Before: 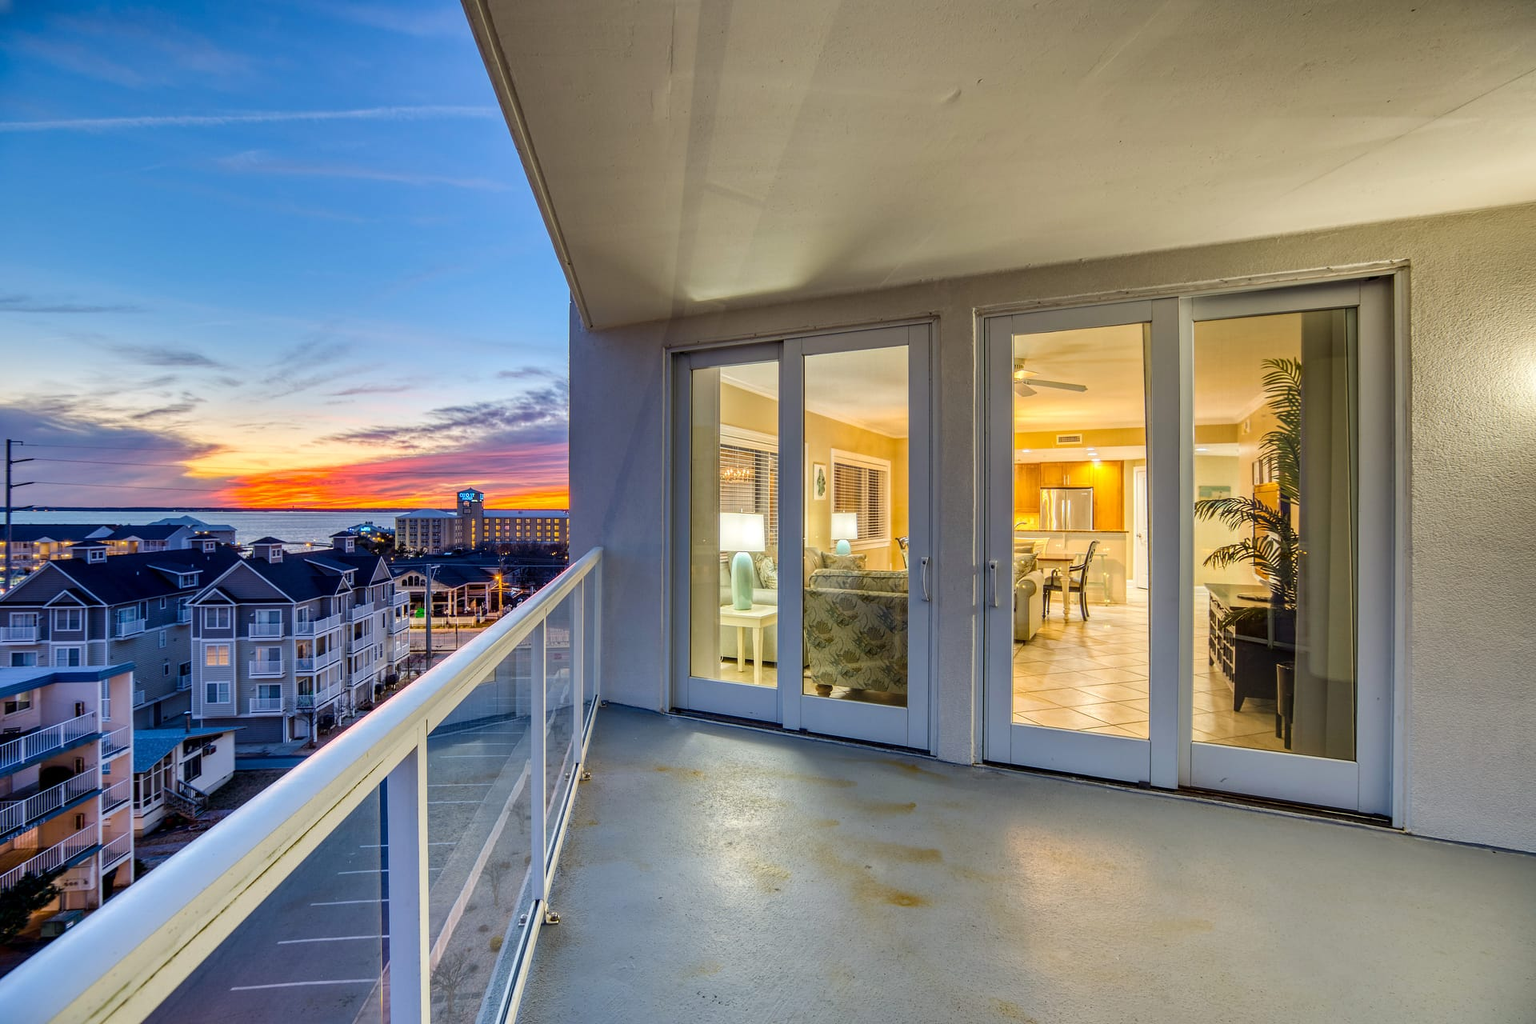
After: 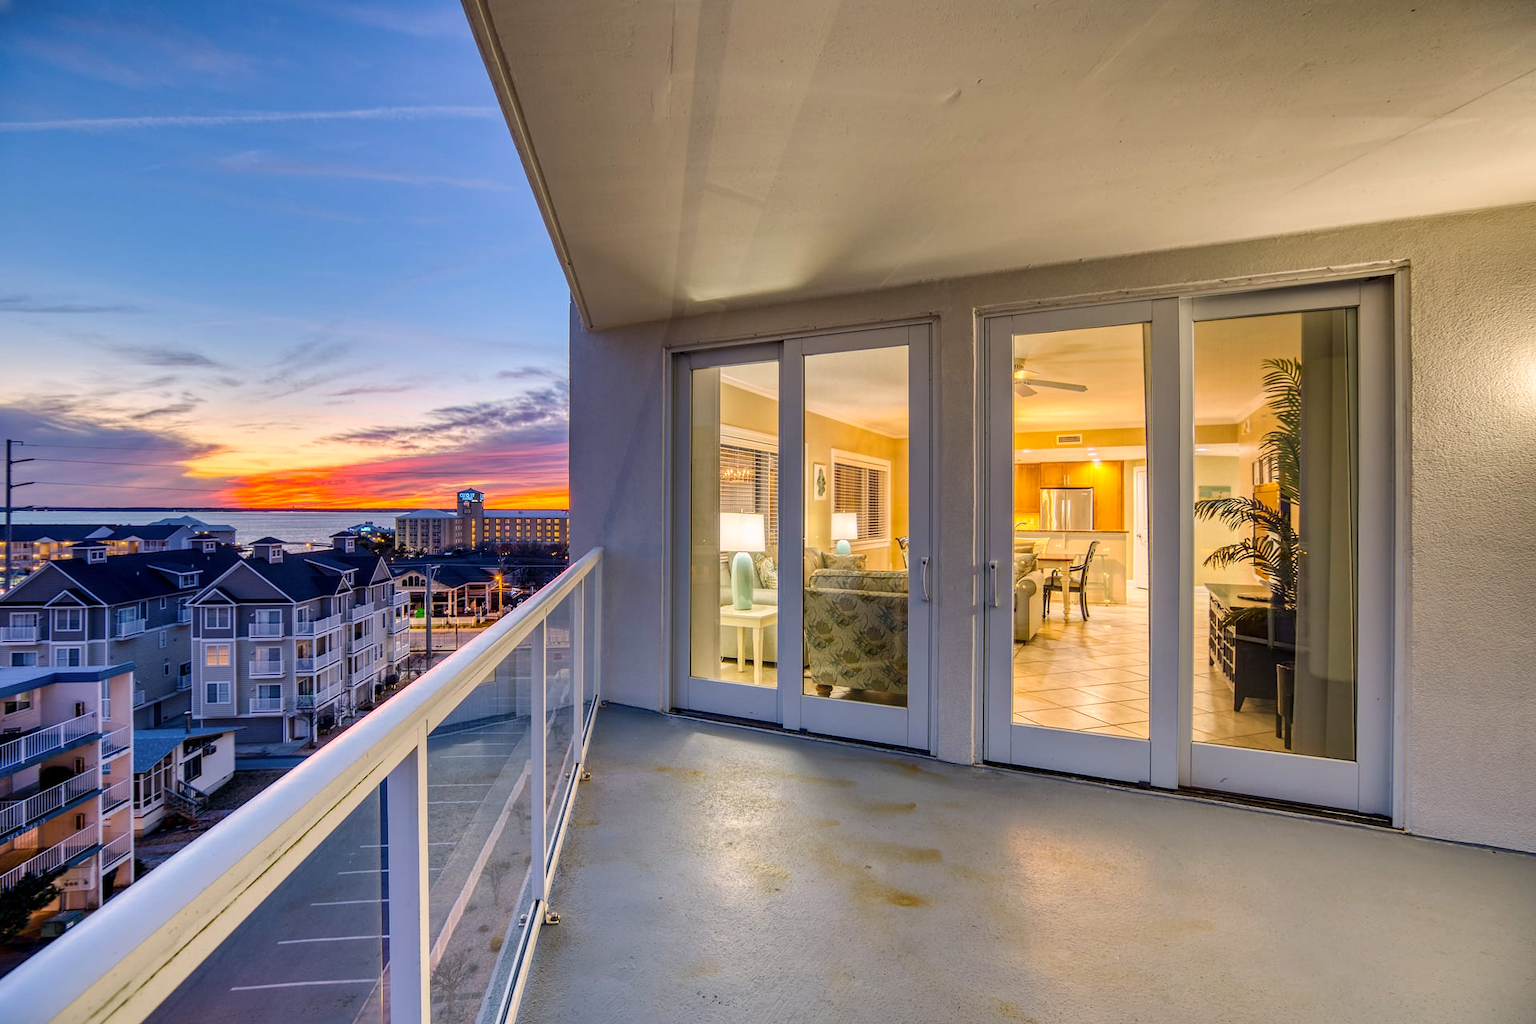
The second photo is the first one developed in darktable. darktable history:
color correction: highlights a* 7.35, highlights b* 4.43
